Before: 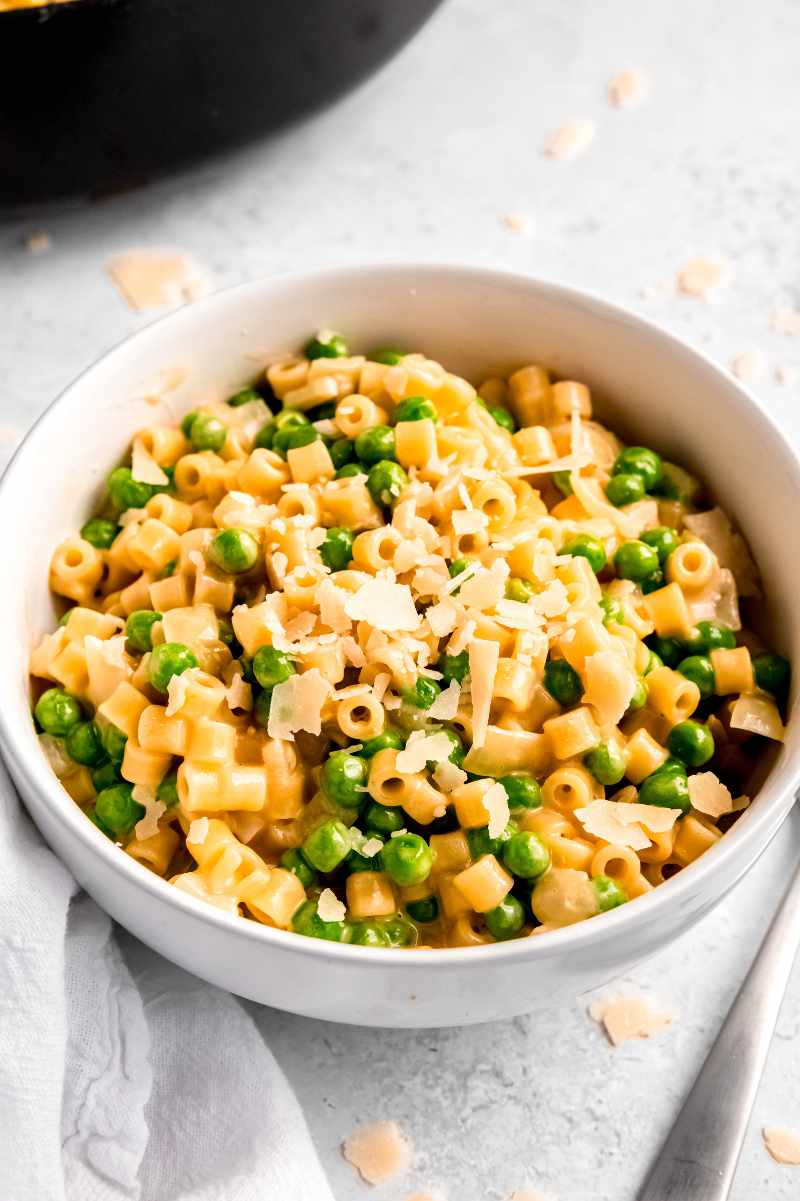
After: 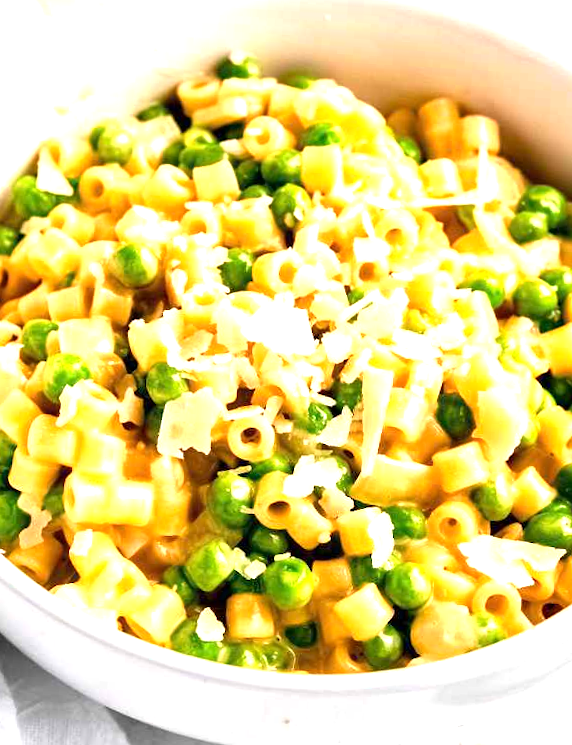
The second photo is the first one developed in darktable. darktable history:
crop and rotate: angle -3.37°, left 9.79%, top 20.73%, right 12.42%, bottom 11.82%
exposure: exposure 1 EV, compensate highlight preservation false
